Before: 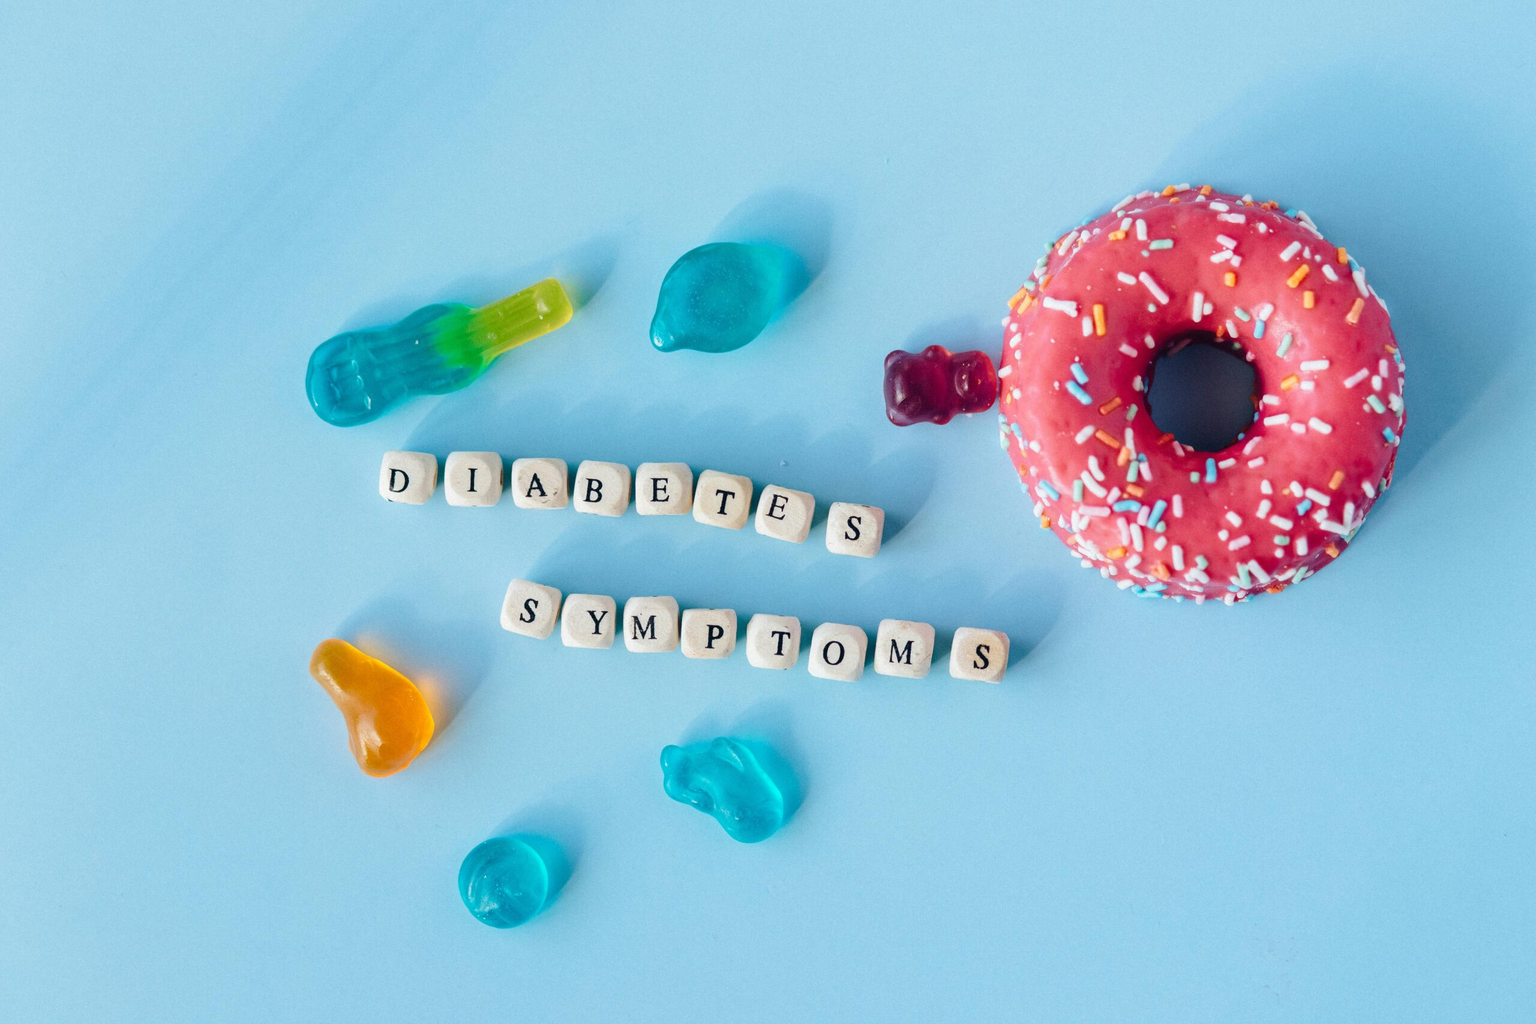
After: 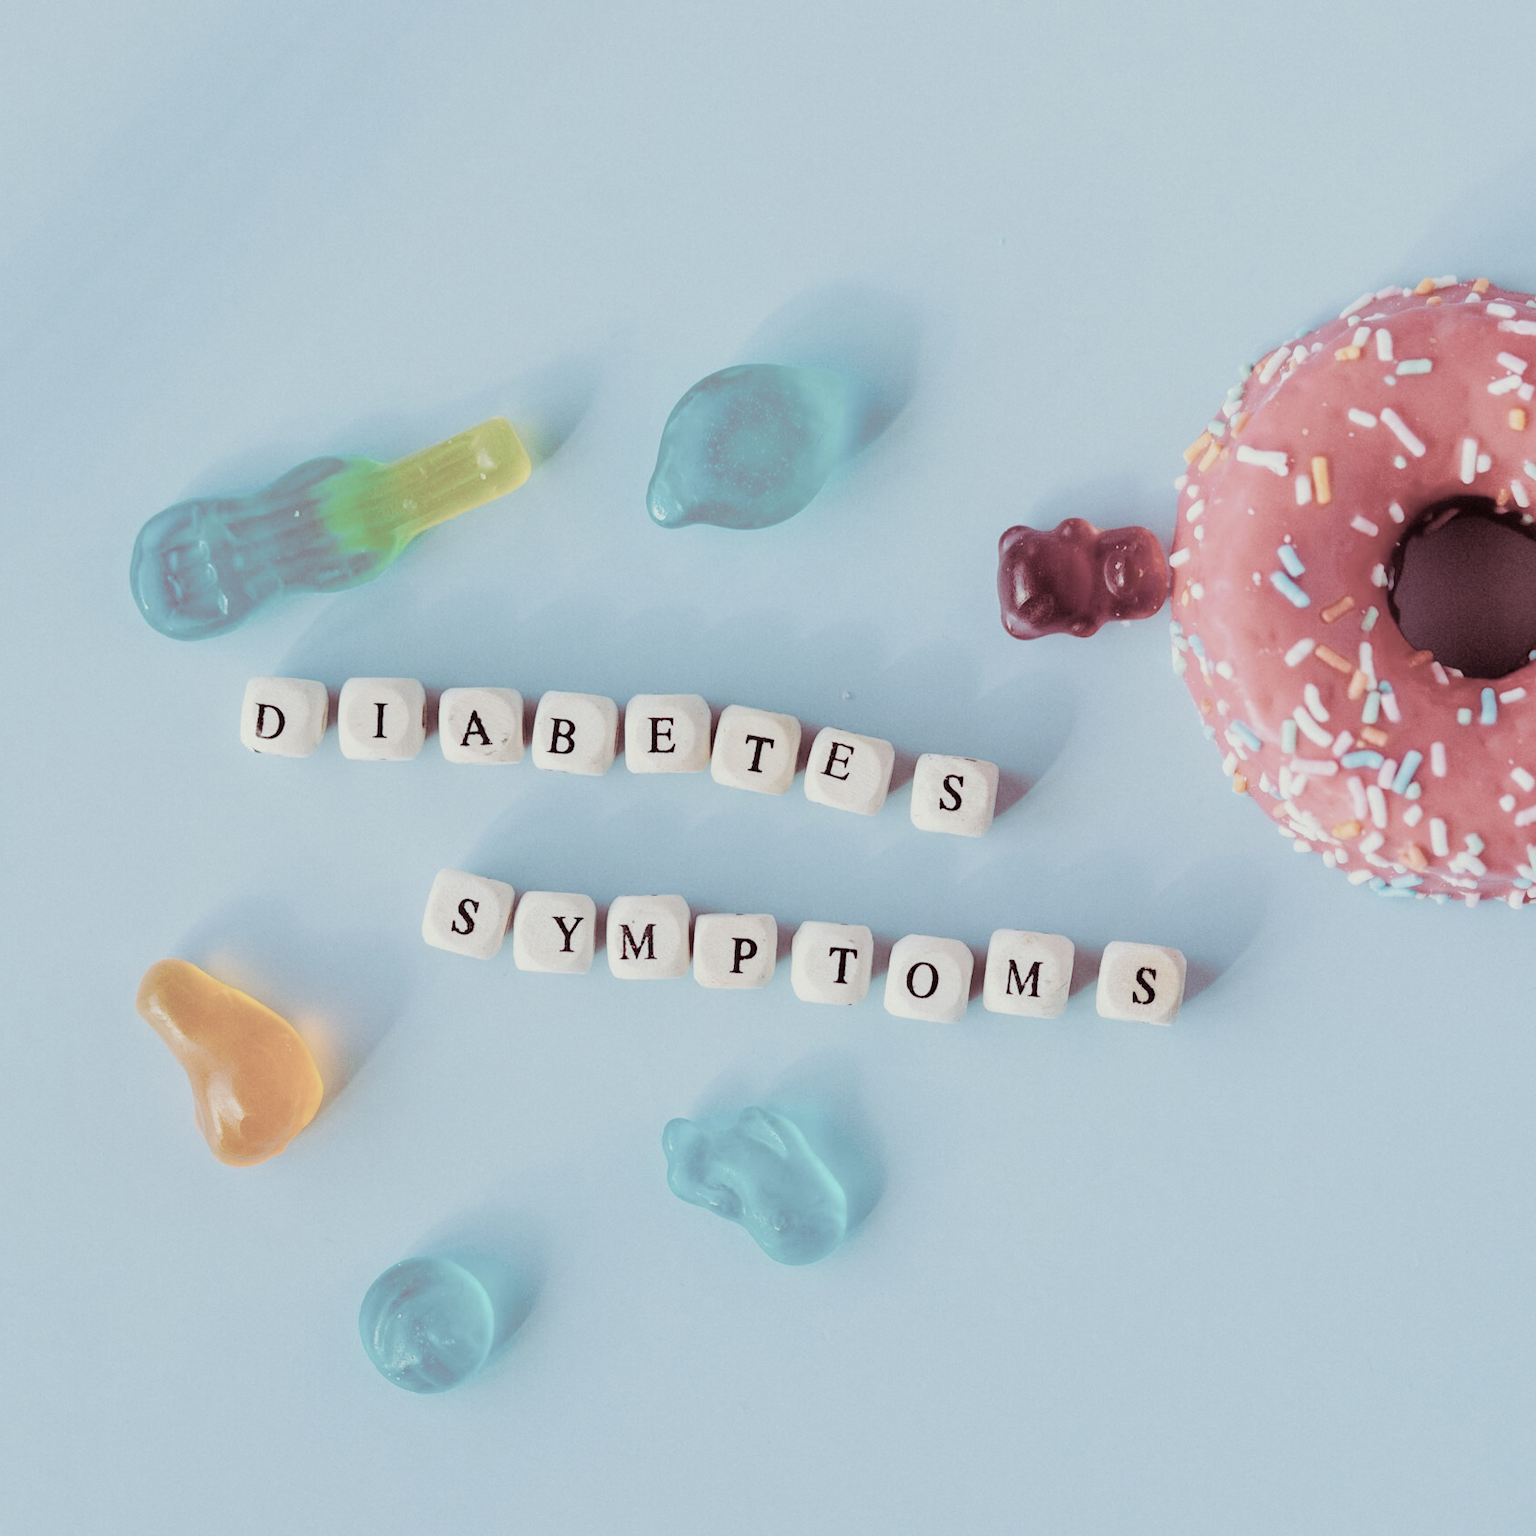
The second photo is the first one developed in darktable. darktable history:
filmic rgb: hardness 4.17
contrast brightness saturation: brightness 0.18, saturation -0.5
split-toning: on, module defaults
crop and rotate: left 14.292%, right 19.041%
